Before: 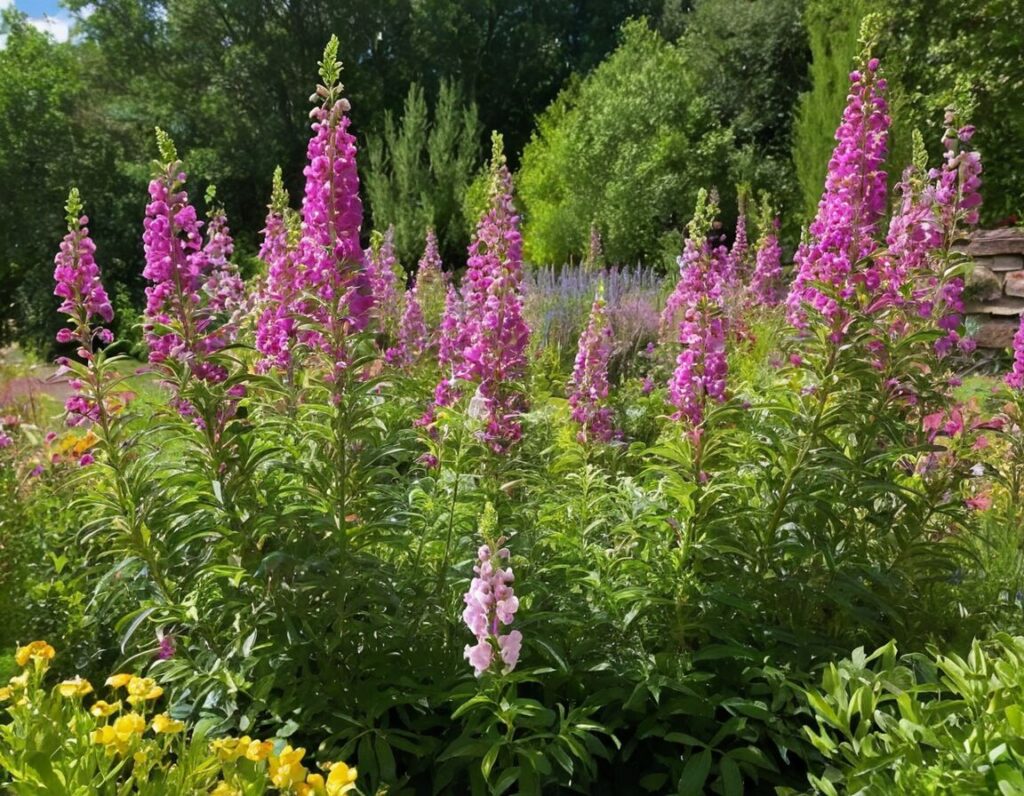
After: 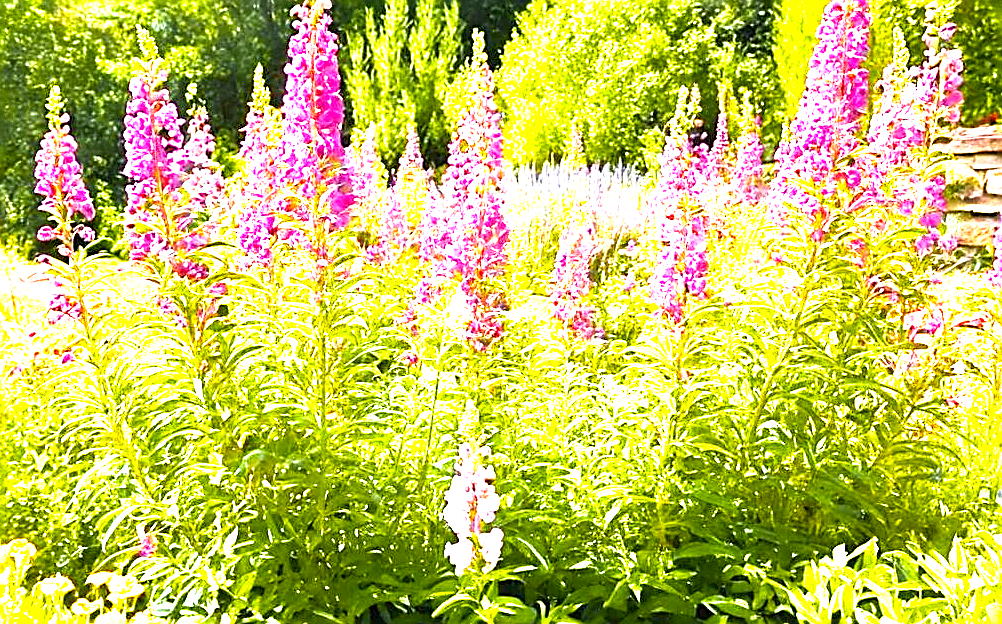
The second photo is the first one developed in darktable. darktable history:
sharpen: amount 0.907
exposure: exposure 0.649 EV, compensate highlight preservation false
color balance rgb: power › hue 328.64°, perceptual saturation grading › global saturation 0.123%, perceptual saturation grading › highlights -16.942%, perceptual saturation grading › mid-tones 32.911%, perceptual saturation grading › shadows 50.35%
levels: black 0.032%, levels [0, 0.394, 0.787]
color zones: curves: ch0 [(0, 0.511) (0.143, 0.531) (0.286, 0.56) (0.429, 0.5) (0.571, 0.5) (0.714, 0.5) (0.857, 0.5) (1, 0.5)]; ch1 [(0, 0.525) (0.143, 0.705) (0.286, 0.715) (0.429, 0.35) (0.571, 0.35) (0.714, 0.35) (0.857, 0.4) (1, 0.4)]; ch2 [(0, 0.572) (0.143, 0.512) (0.286, 0.473) (0.429, 0.45) (0.571, 0.5) (0.714, 0.5) (0.857, 0.518) (1, 0.518)]
tone curve: curves: ch0 [(0, 0) (0.003, 0.015) (0.011, 0.025) (0.025, 0.056) (0.044, 0.104) (0.069, 0.139) (0.1, 0.181) (0.136, 0.226) (0.177, 0.28) (0.224, 0.346) (0.277, 0.42) (0.335, 0.505) (0.399, 0.594) (0.468, 0.699) (0.543, 0.776) (0.623, 0.848) (0.709, 0.893) (0.801, 0.93) (0.898, 0.97) (1, 1)], preserve colors none
crop and rotate: left 1.908%, top 12.825%, right 0.169%, bottom 8.769%
